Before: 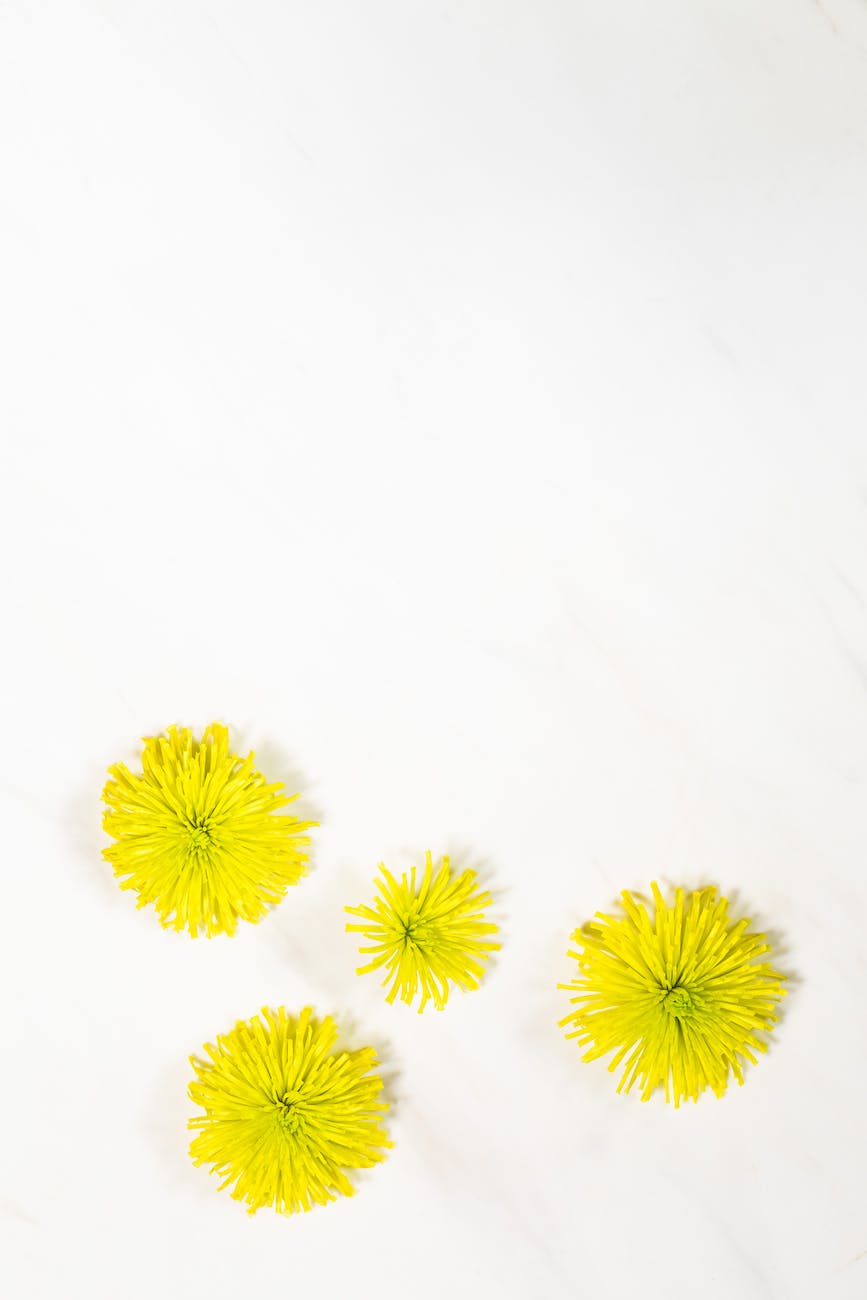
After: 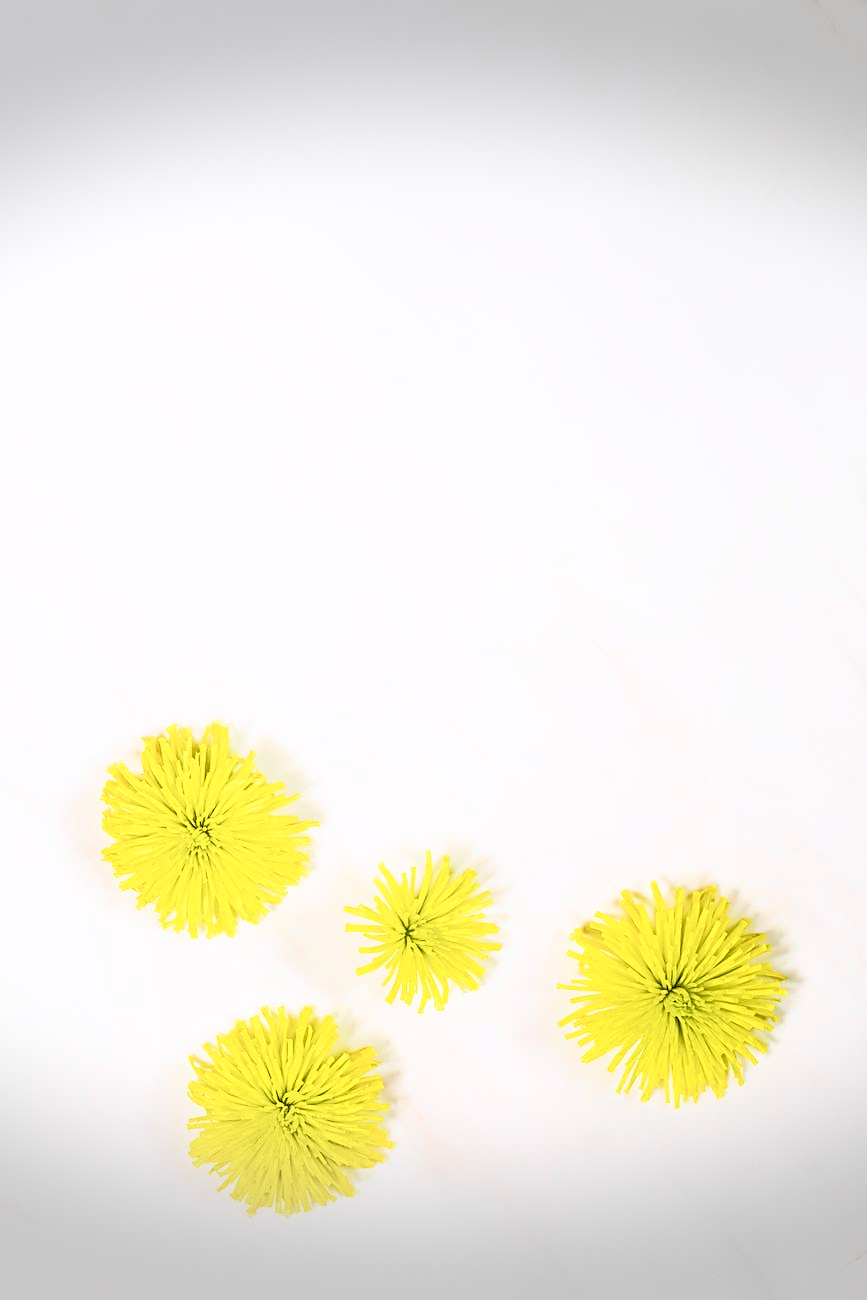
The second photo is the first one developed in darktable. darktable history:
tone curve: curves: ch0 [(0, 0) (0.15, 0.17) (0.452, 0.437) (0.611, 0.588) (0.751, 0.749) (1, 1)]; ch1 [(0, 0) (0.325, 0.327) (0.413, 0.442) (0.475, 0.467) (0.512, 0.522) (0.541, 0.55) (0.617, 0.612) (0.695, 0.697) (1, 1)]; ch2 [(0, 0) (0.386, 0.397) (0.452, 0.459) (0.505, 0.498) (0.536, 0.546) (0.574, 0.571) (0.633, 0.653) (1, 1)], color space Lab, independent channels, preserve colors none
sharpen: on, module defaults
vignetting: fall-off start 100%, brightness -0.406, saturation -0.3, width/height ratio 1.324, dithering 8-bit output, unbound false
shadows and highlights: shadows 0, highlights 40
